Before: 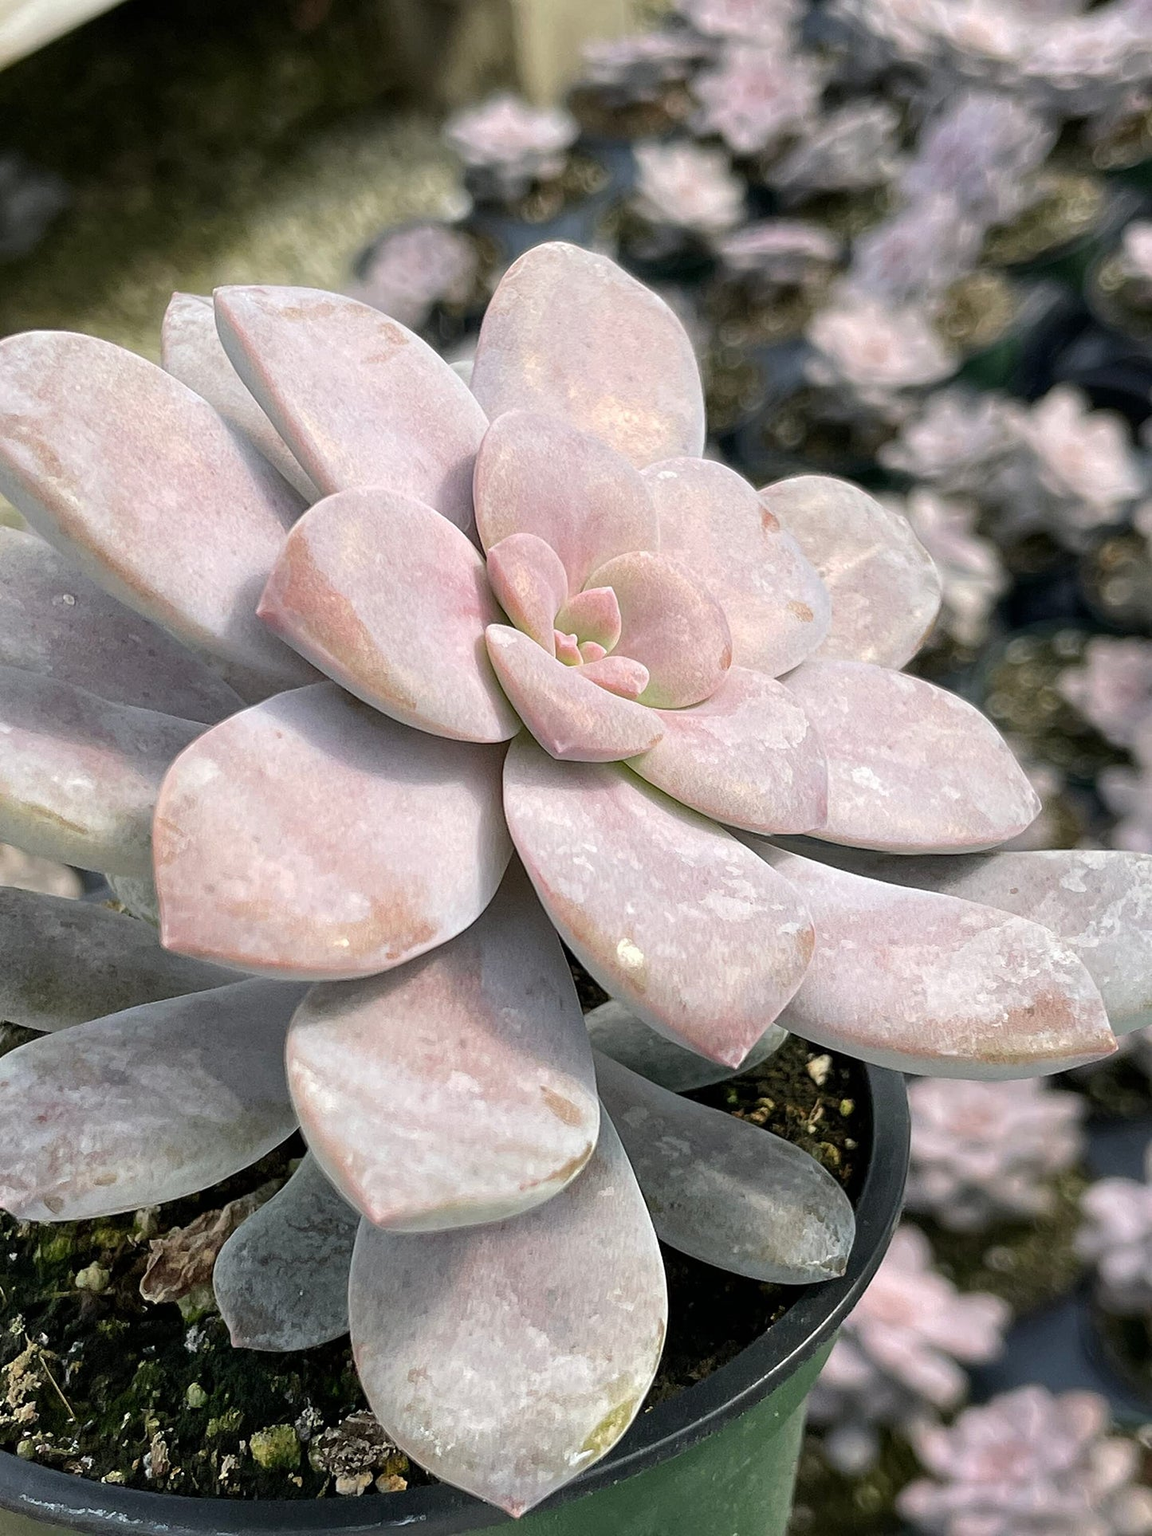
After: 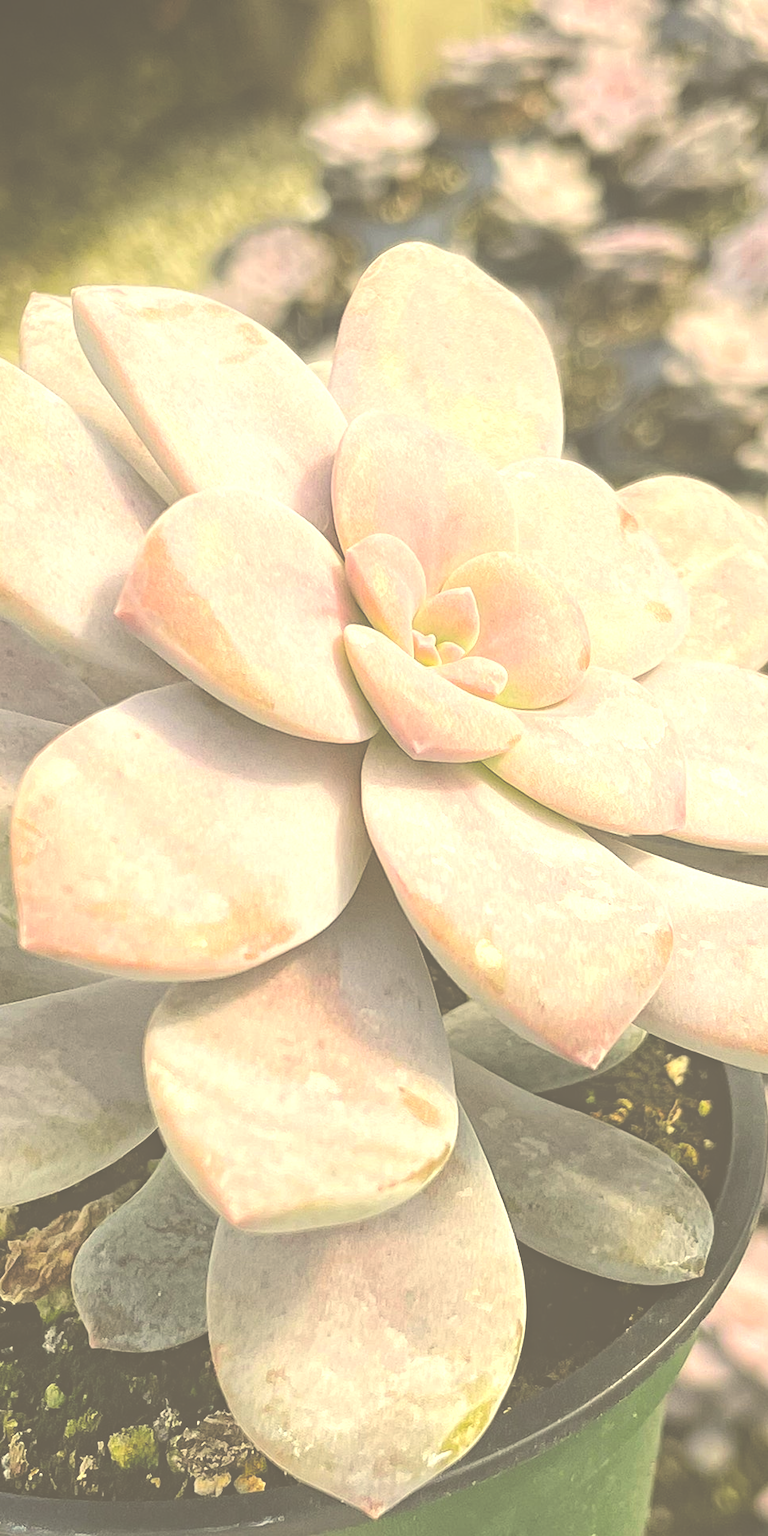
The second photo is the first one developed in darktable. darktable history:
exposure: black level correction -0.07, exposure 0.502 EV, compensate highlight preservation false
crop and rotate: left 12.387%, right 20.936%
local contrast: highlights 67%, shadows 68%, detail 83%, midtone range 0.319
tone curve: curves: ch0 [(0, 0.024) (0.049, 0.038) (0.176, 0.162) (0.33, 0.331) (0.432, 0.475) (0.601, 0.665) (0.843, 0.876) (1, 1)]; ch1 [(0, 0) (0.339, 0.358) (0.445, 0.439) (0.476, 0.47) (0.504, 0.504) (0.53, 0.511) (0.557, 0.558) (0.627, 0.635) (0.728, 0.746) (1, 1)]; ch2 [(0, 0) (0.327, 0.324) (0.417, 0.44) (0.46, 0.453) (0.502, 0.504) (0.526, 0.52) (0.54, 0.564) (0.606, 0.626) (0.76, 0.75) (1, 1)], color space Lab, linked channels, preserve colors none
color zones: curves: ch0 [(0, 0.5) (0.143, 0.5) (0.286, 0.5) (0.429, 0.5) (0.571, 0.5) (0.714, 0.476) (0.857, 0.5) (1, 0.5)]; ch2 [(0, 0.5) (0.143, 0.5) (0.286, 0.5) (0.429, 0.5) (0.571, 0.5) (0.714, 0.487) (0.857, 0.5) (1, 0.5)]
color correction: highlights a* 2.71, highlights b* 22.86
haze removal: compatibility mode true, adaptive false
levels: levels [0, 0.476, 0.951]
